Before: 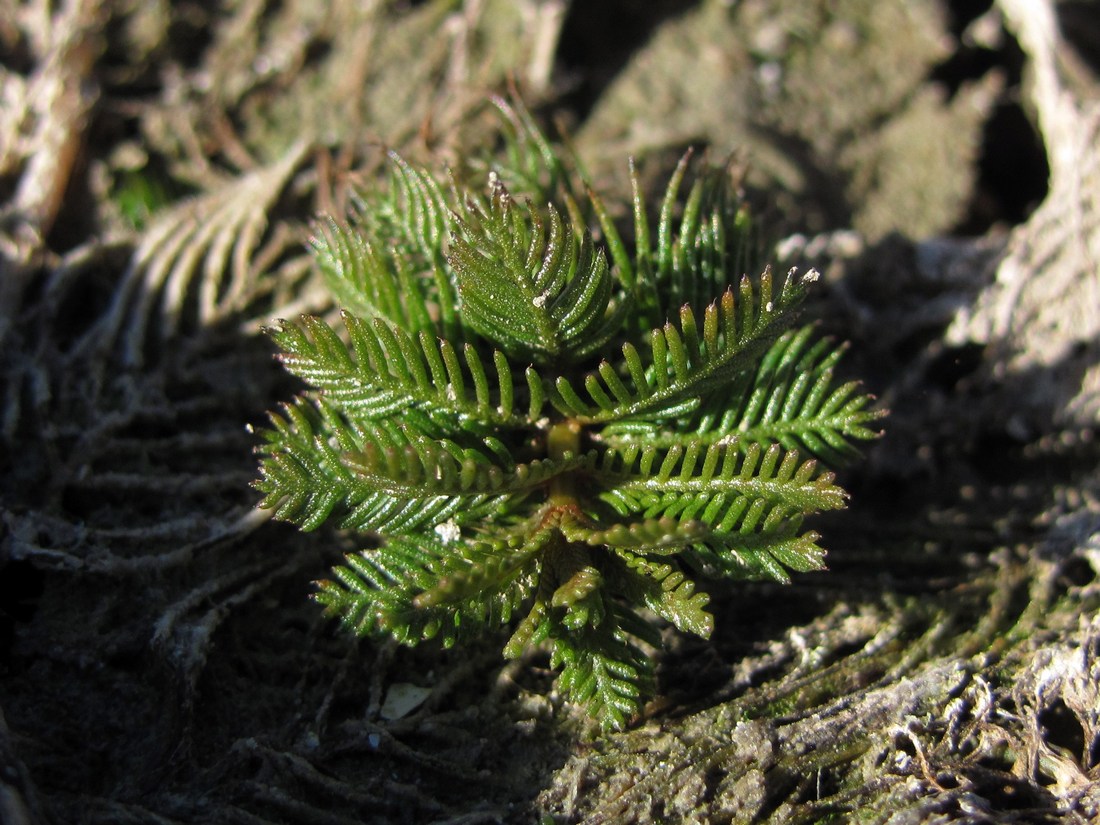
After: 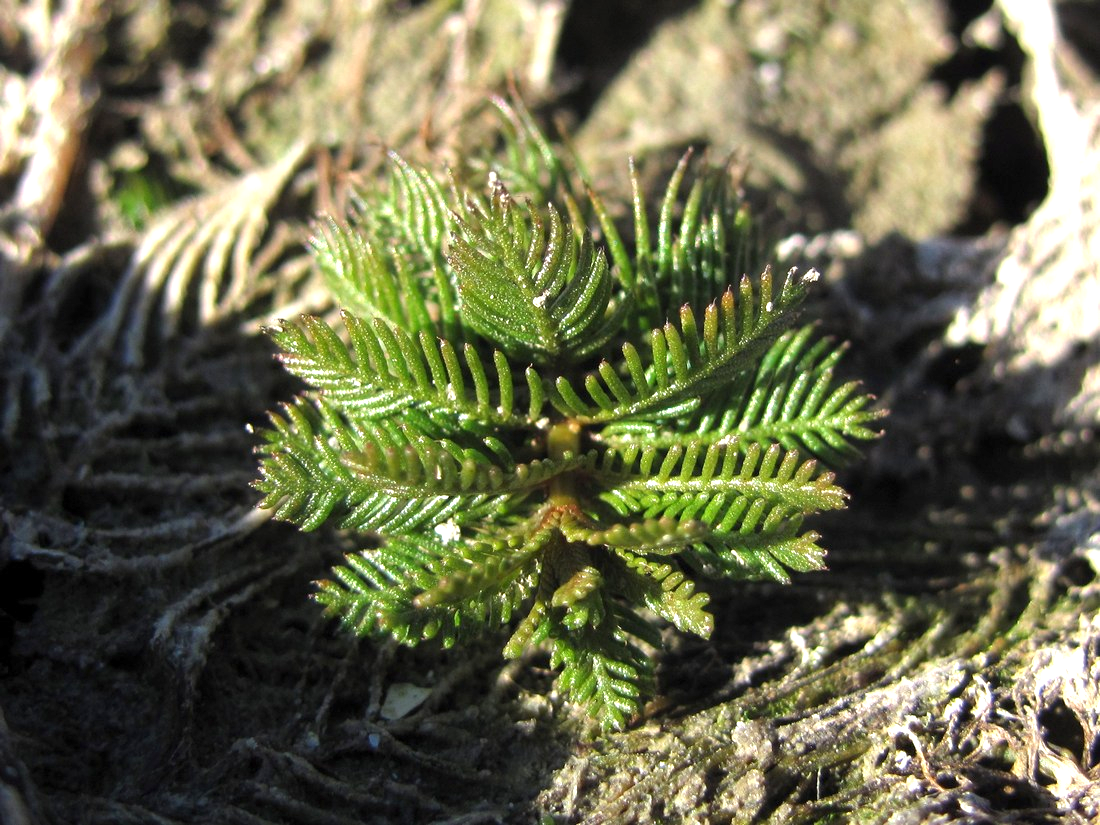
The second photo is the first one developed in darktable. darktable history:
exposure: exposure -0.153 EV, compensate exposure bias true, compensate highlight preservation false
